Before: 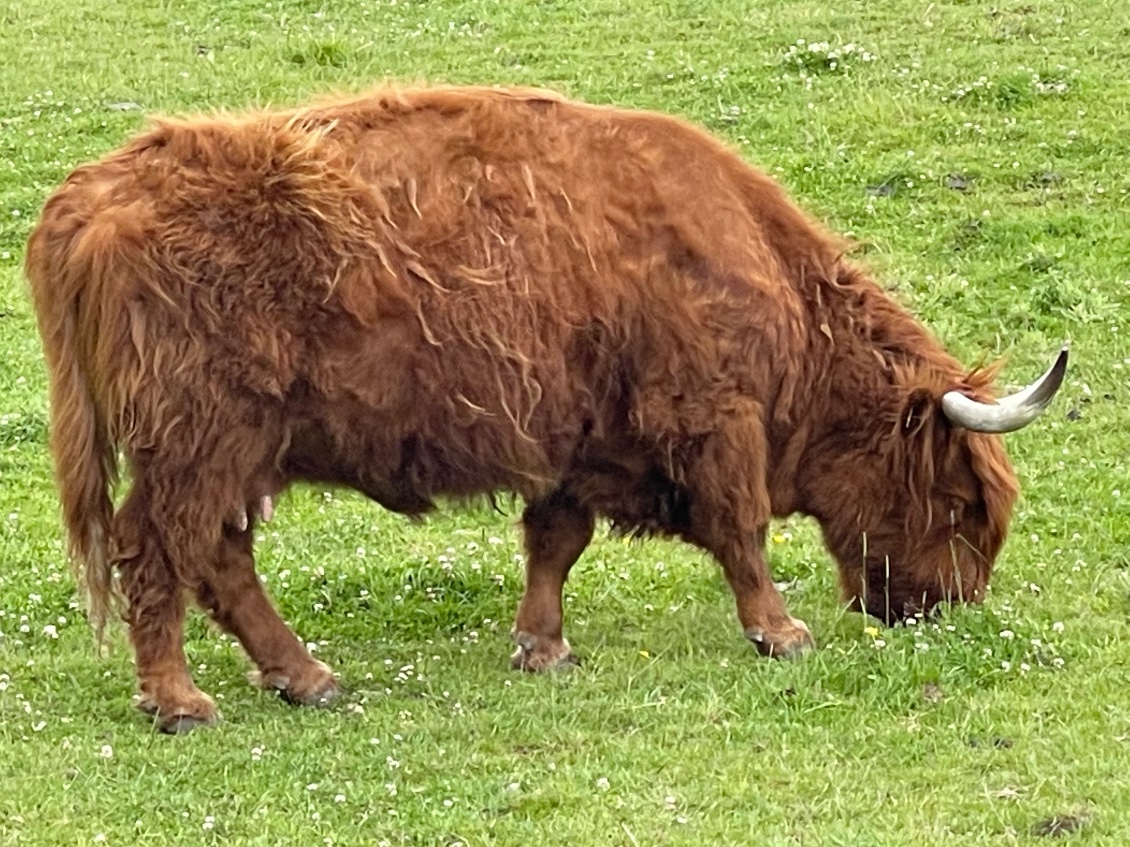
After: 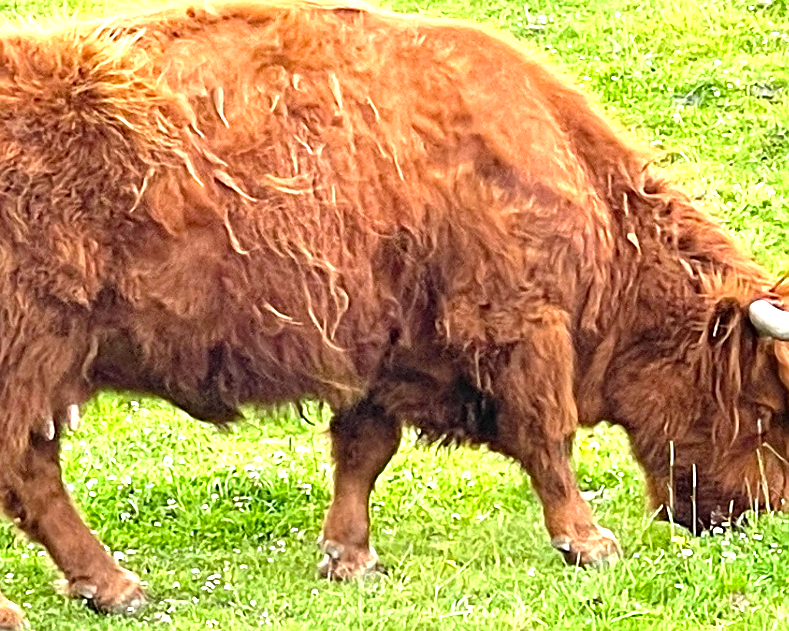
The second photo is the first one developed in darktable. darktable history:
crop and rotate: left 17.141%, top 10.776%, right 12.974%, bottom 14.647%
exposure: black level correction 0, exposure 1.2 EV, compensate exposure bias true, compensate highlight preservation false
sharpen: on, module defaults
